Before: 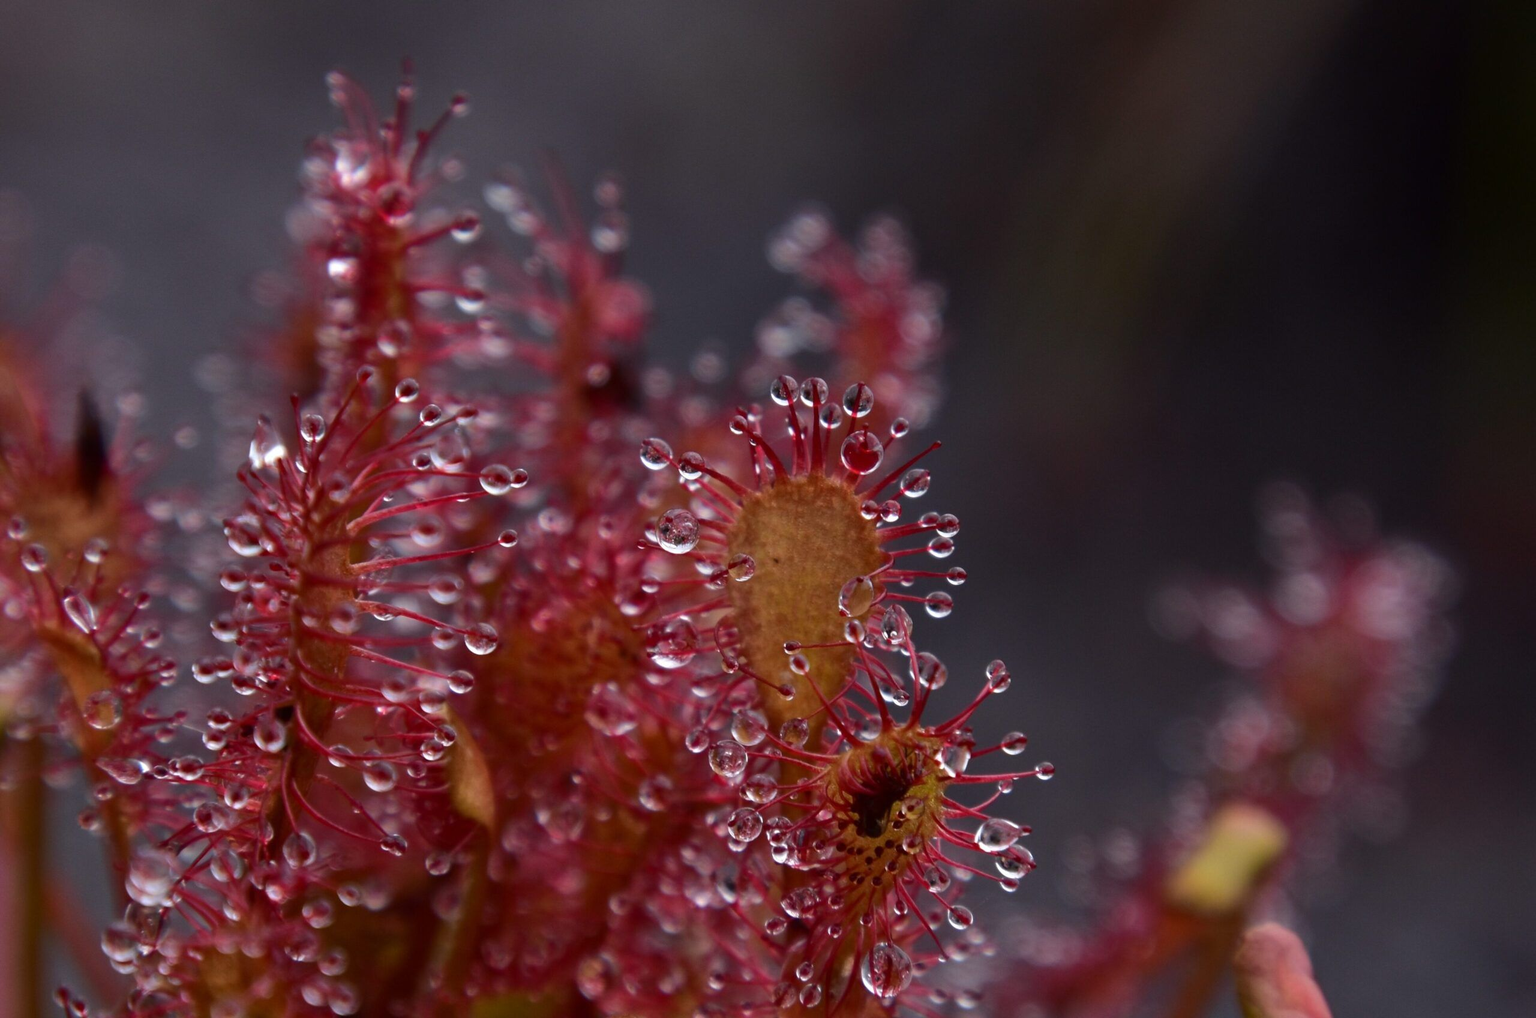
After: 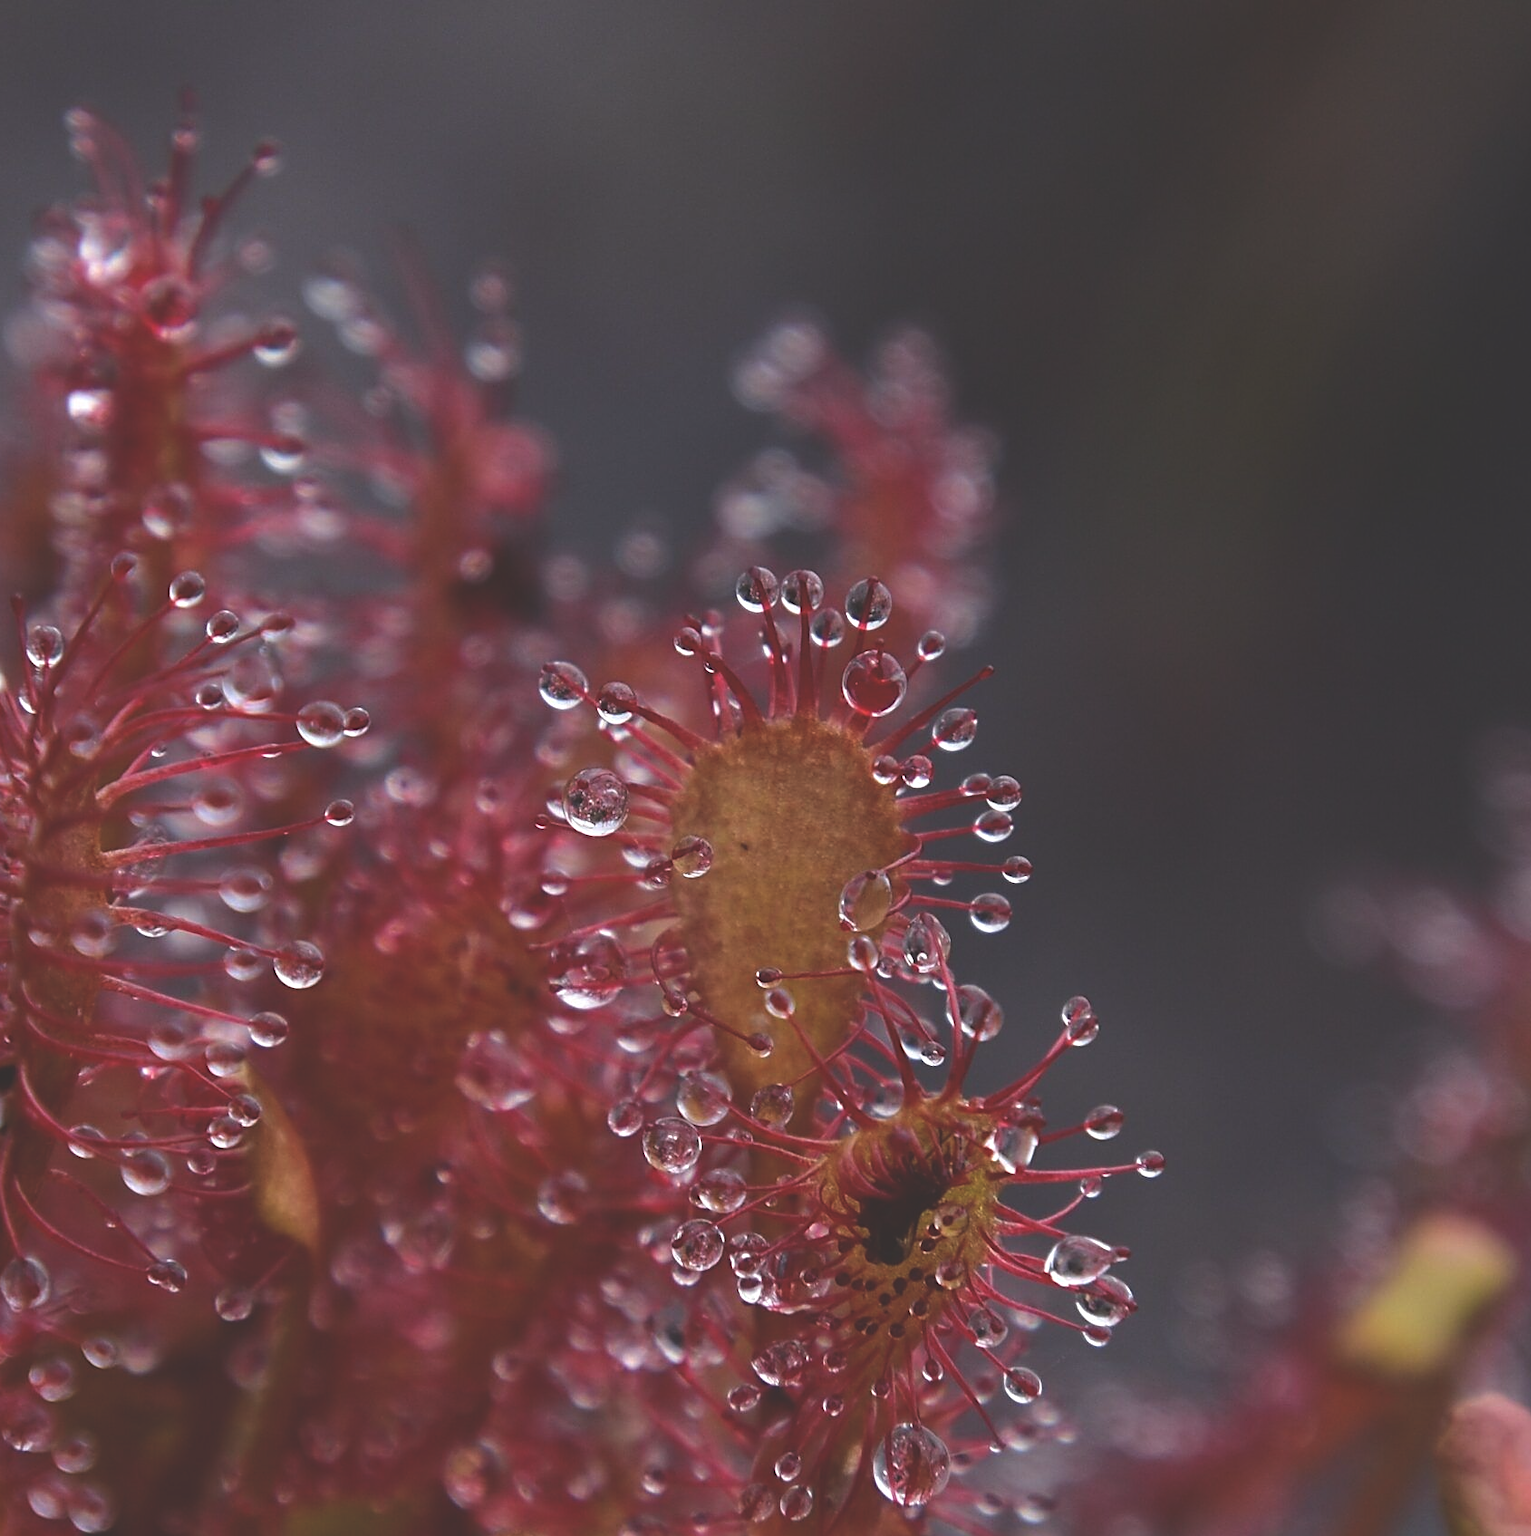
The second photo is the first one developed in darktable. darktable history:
exposure: black level correction -0.03, compensate highlight preservation false
white balance: emerald 1
sharpen: amount 0.575
crop and rotate: left 18.442%, right 15.508%
